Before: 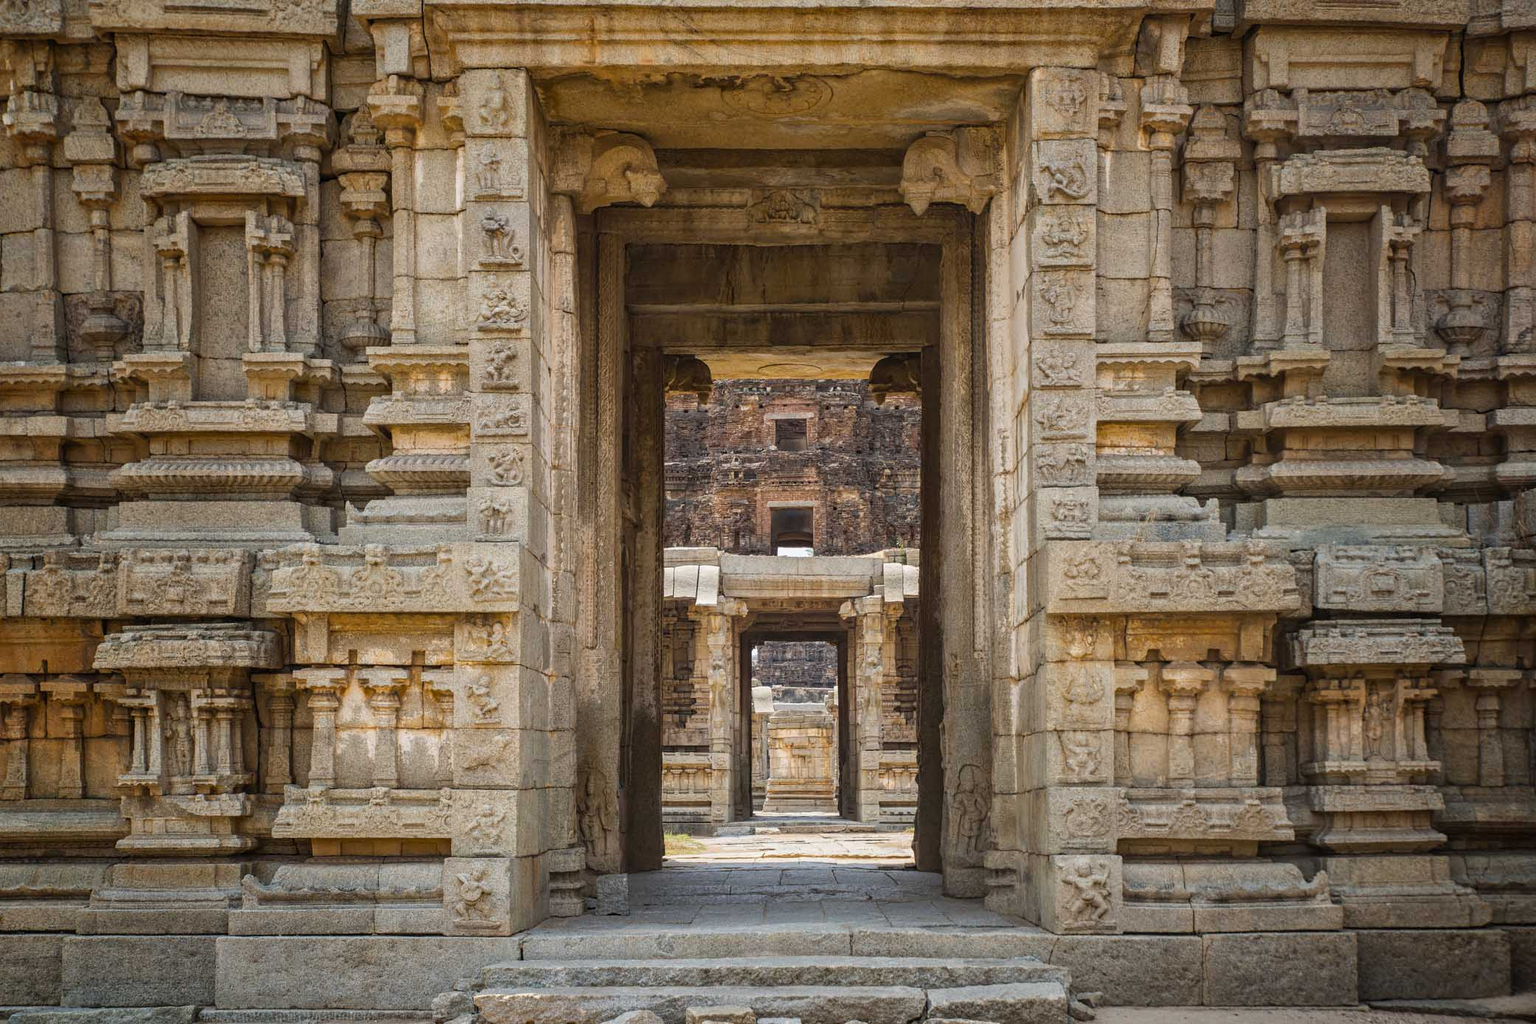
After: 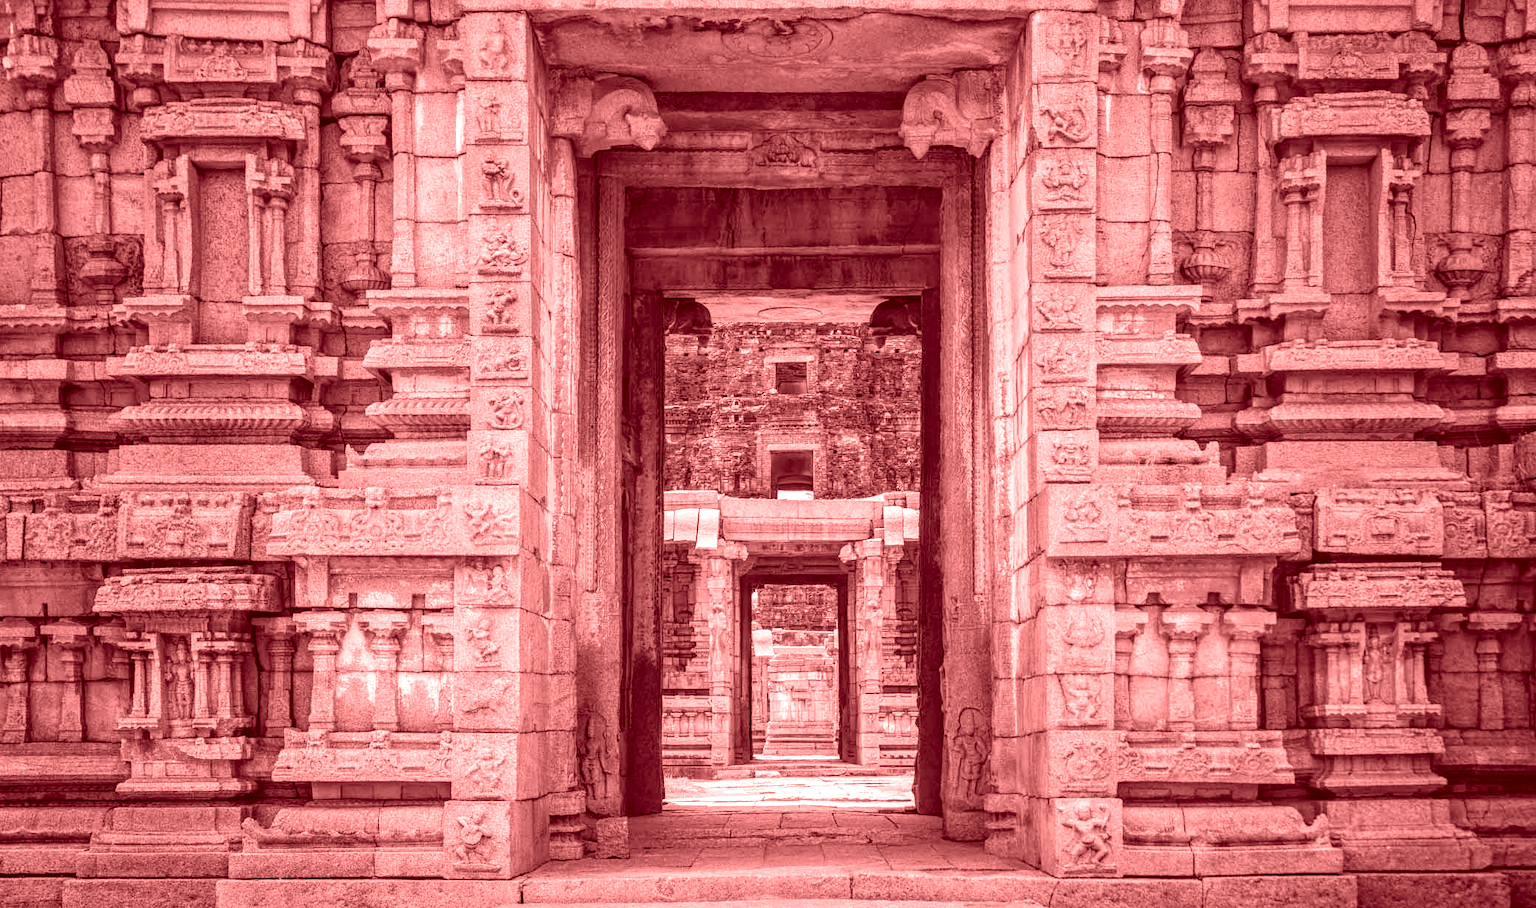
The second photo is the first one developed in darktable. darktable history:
white balance: red 0.98, blue 1.034
crop and rotate: top 5.609%, bottom 5.609%
colorize: saturation 60%, source mix 100%
local contrast: detail 150%
